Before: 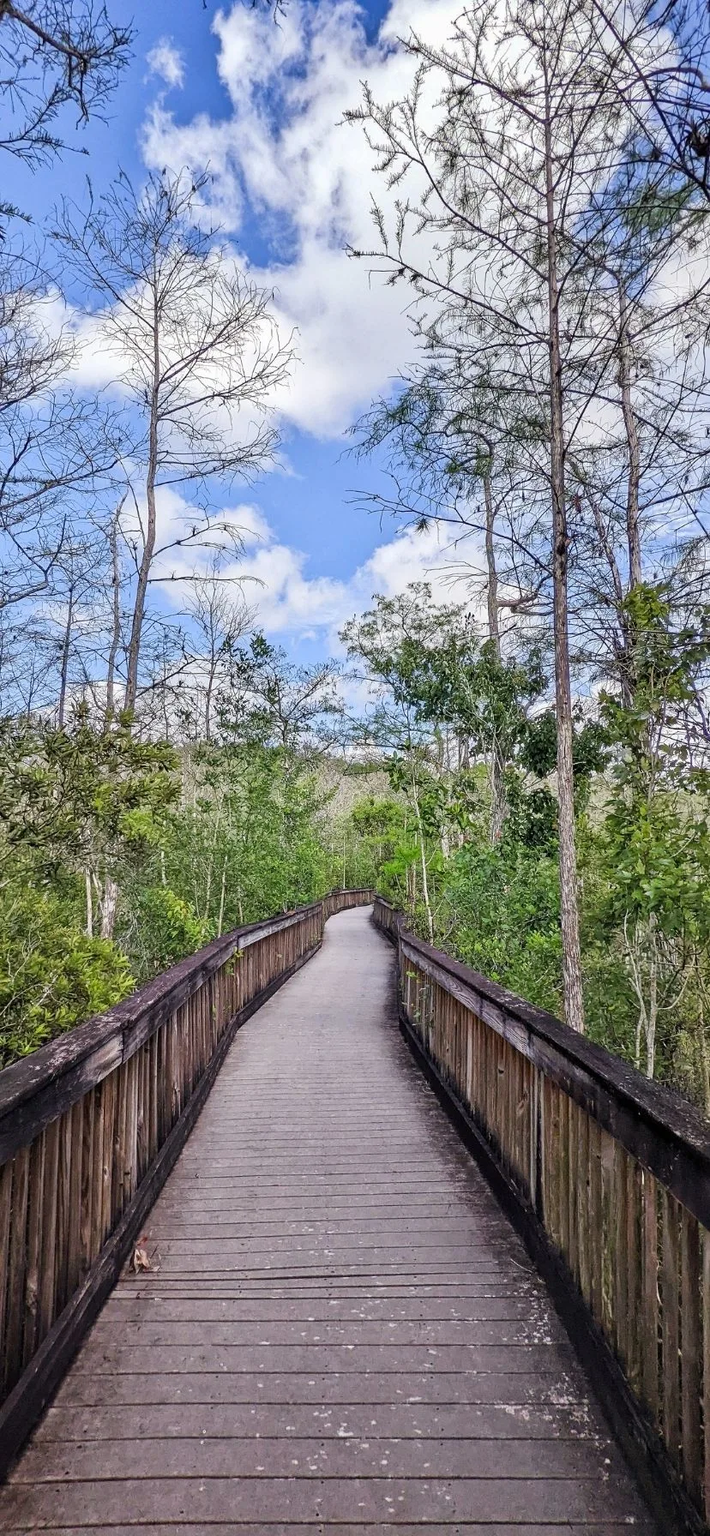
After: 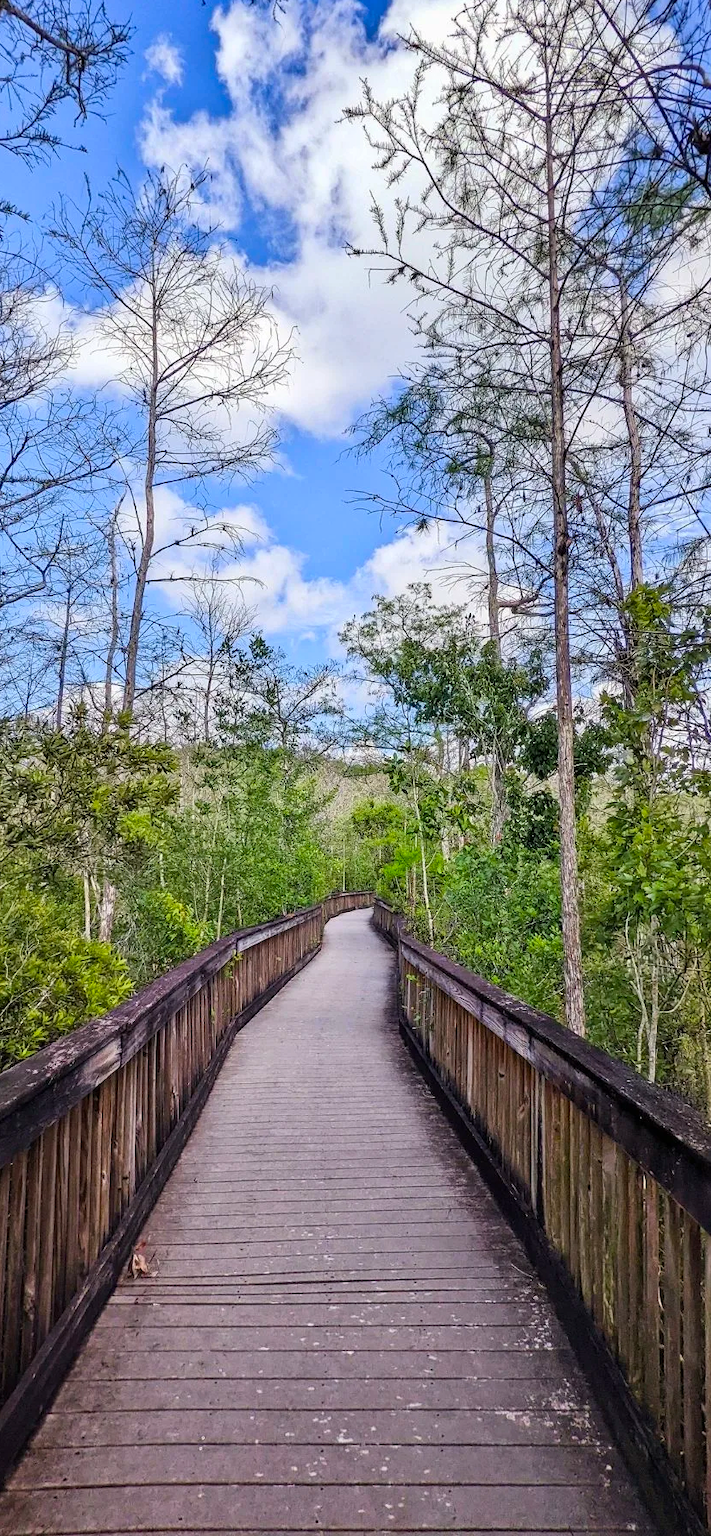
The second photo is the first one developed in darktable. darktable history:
color balance rgb: shadows lift › luminance -9.815%, power › hue 312.38°, perceptual saturation grading › global saturation 0.768%, global vibrance 44.534%
crop and rotate: left 0.462%, top 0.25%, bottom 0.401%
